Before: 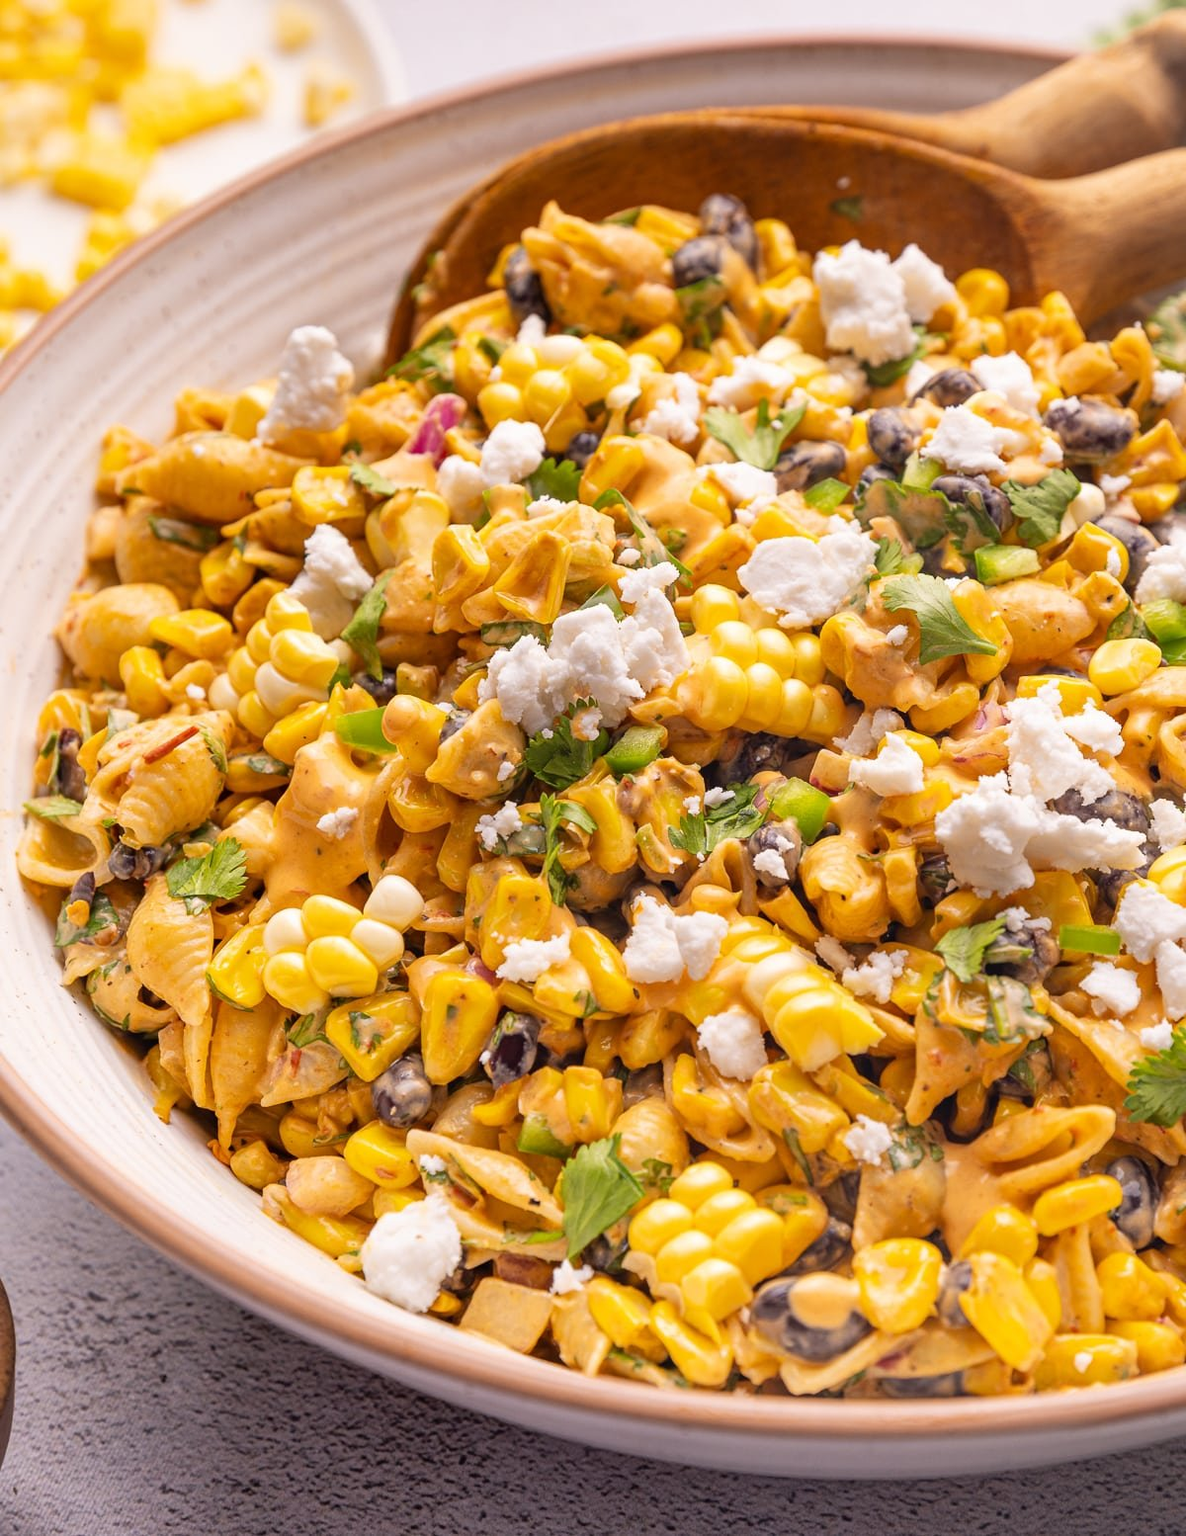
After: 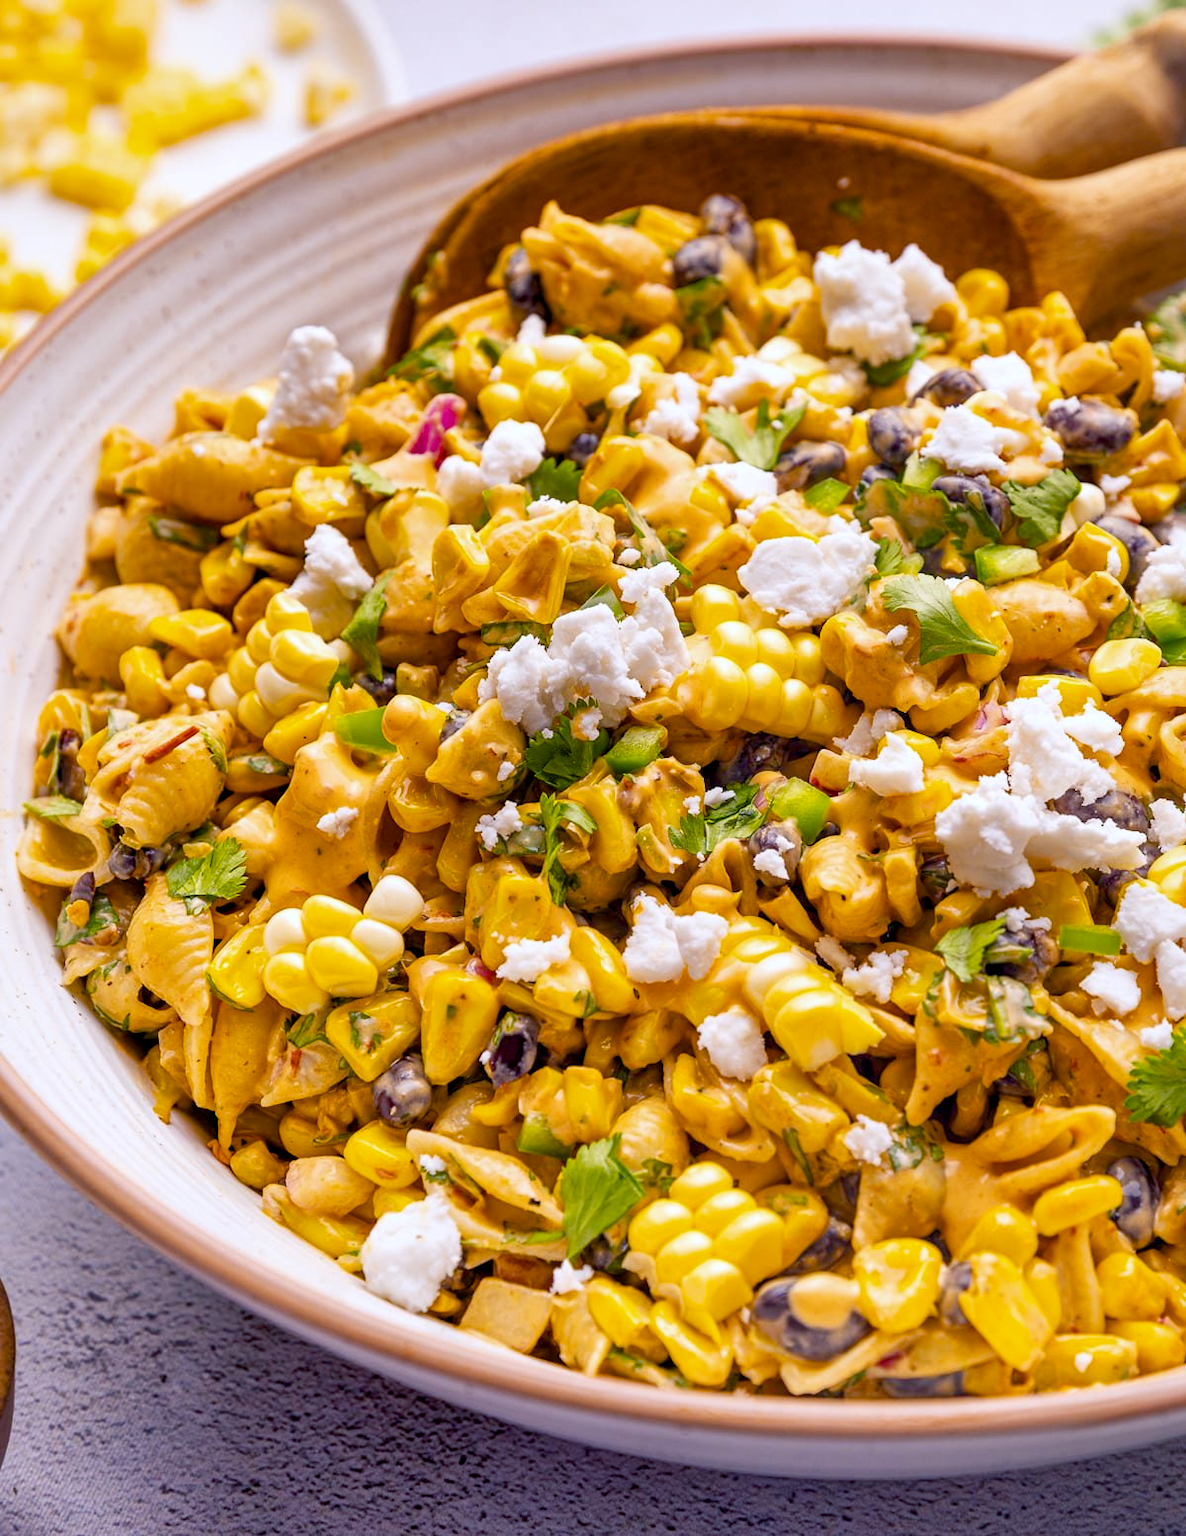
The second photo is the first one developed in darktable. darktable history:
color balance rgb: shadows lift › chroma 3%, shadows lift › hue 240.84°, highlights gain › chroma 3%, highlights gain › hue 73.2°, global offset › luminance -0.5%, perceptual saturation grading › global saturation 20%, perceptual saturation grading › highlights -25%, perceptual saturation grading › shadows 50%, global vibrance 25.26%
white balance: red 0.931, blue 1.11
local contrast: mode bilateral grid, contrast 20, coarseness 50, detail 120%, midtone range 0.2
